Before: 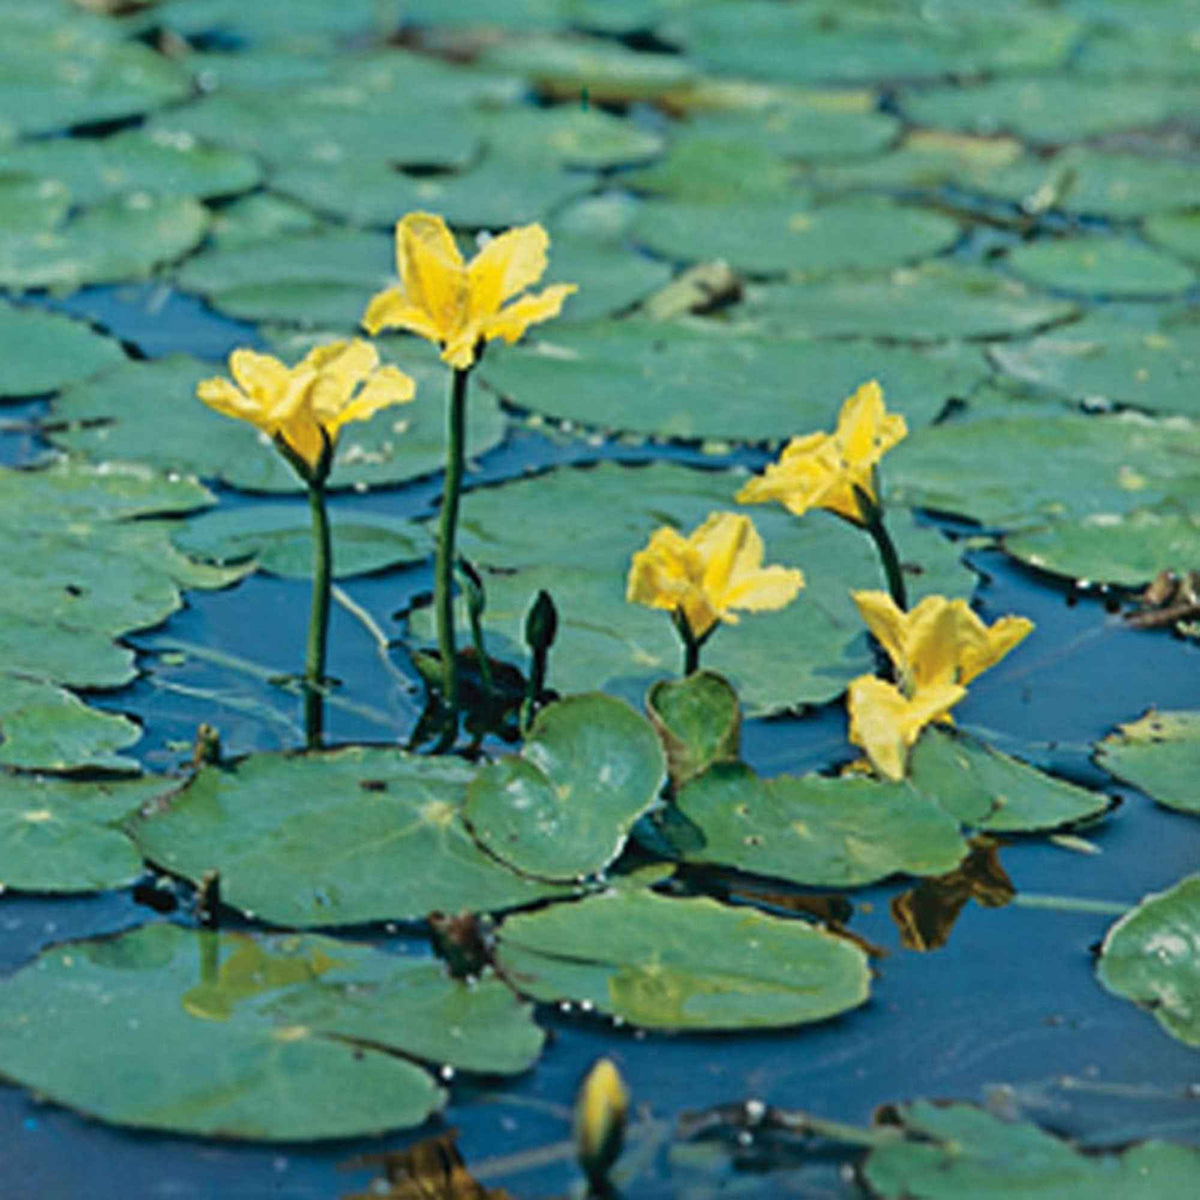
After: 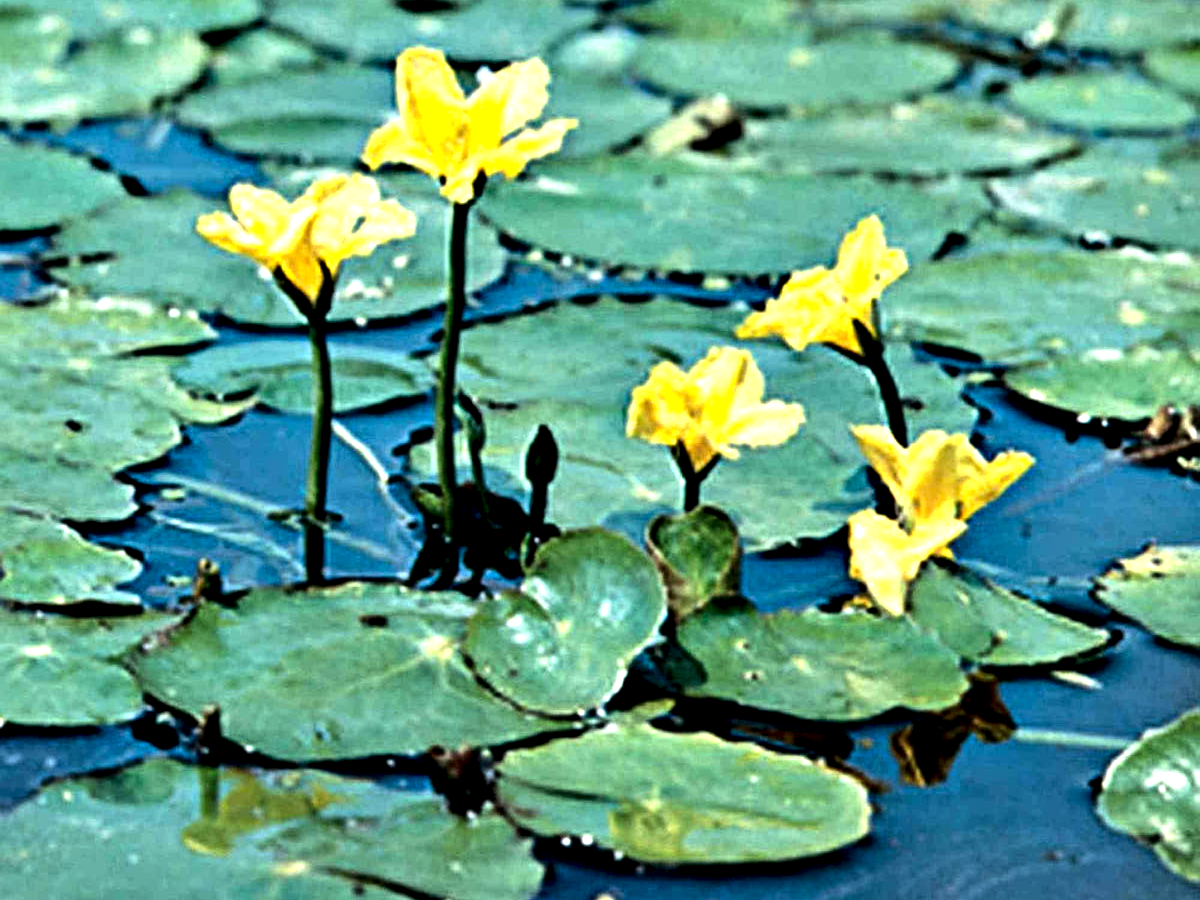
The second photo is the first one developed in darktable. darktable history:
crop: top 13.819%, bottom 11.169%
tone equalizer: -8 EV -1.08 EV, -7 EV -1.01 EV, -6 EV -0.867 EV, -5 EV -0.578 EV, -3 EV 0.578 EV, -2 EV 0.867 EV, -1 EV 1.01 EV, +0 EV 1.08 EV, edges refinement/feathering 500, mask exposure compensation -1.57 EV, preserve details no
contrast equalizer: octaves 7, y [[0.6 ×6], [0.55 ×6], [0 ×6], [0 ×6], [0 ×6]]
